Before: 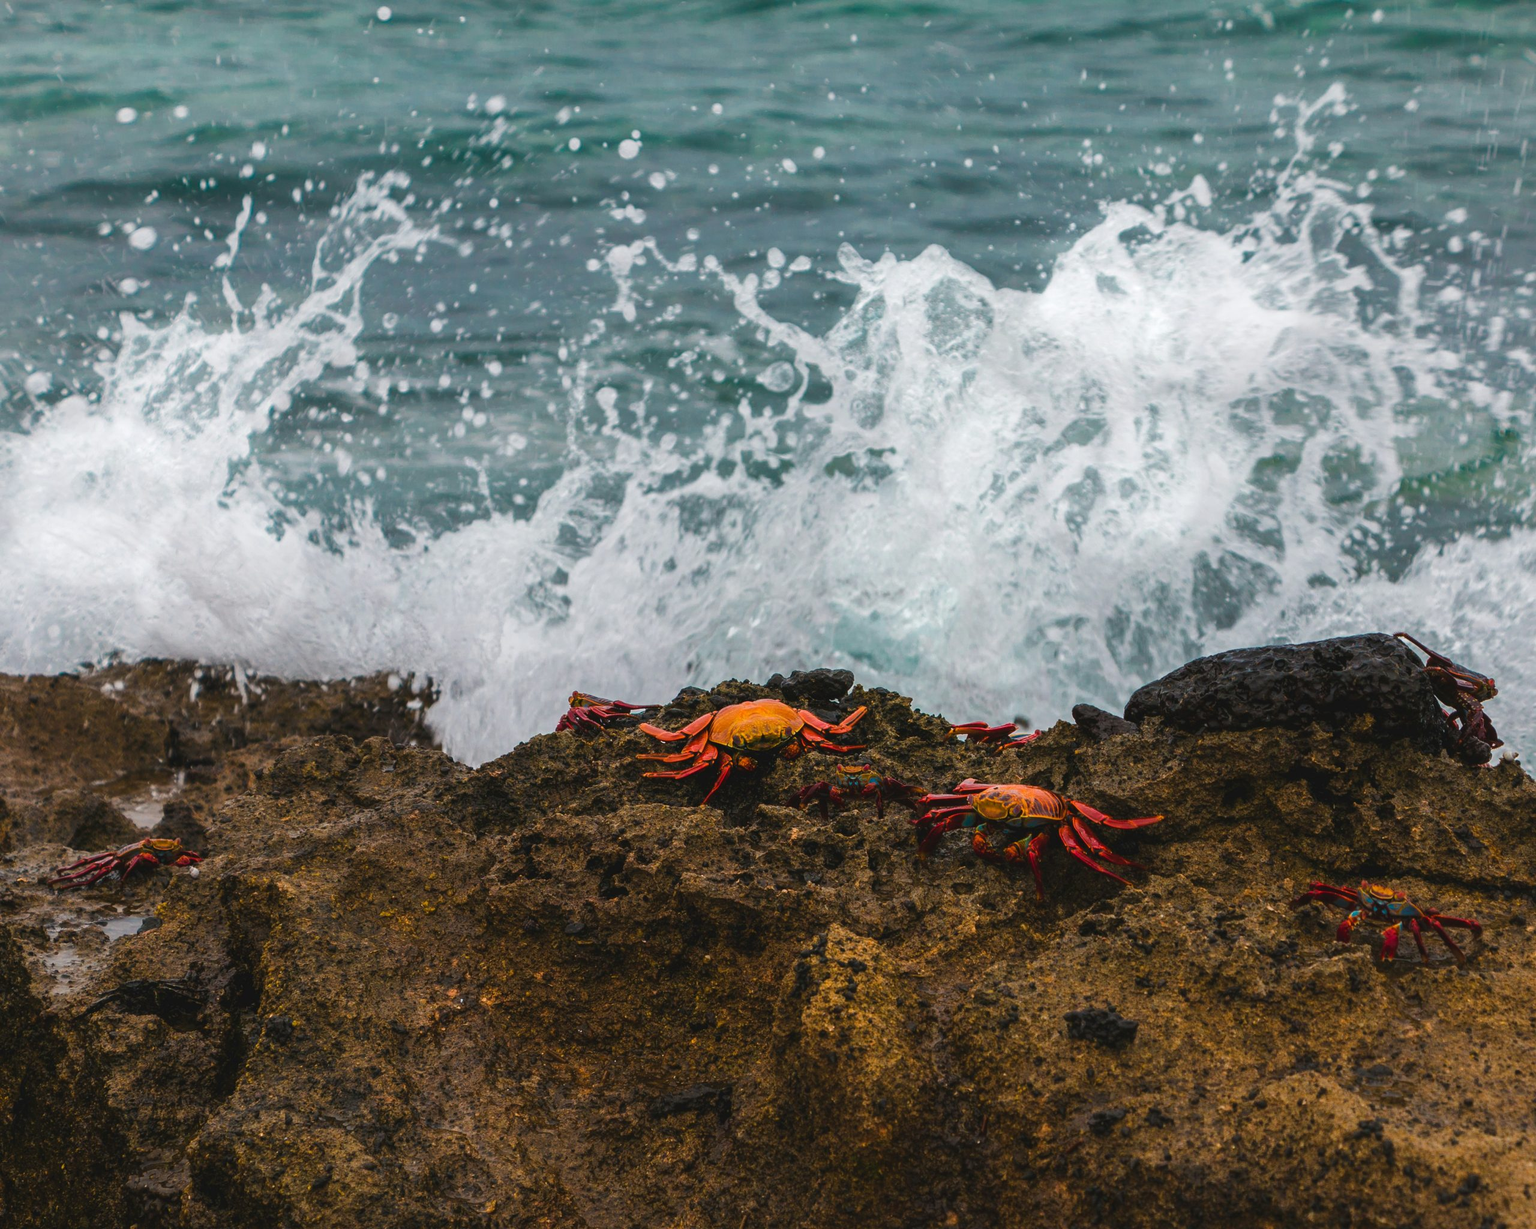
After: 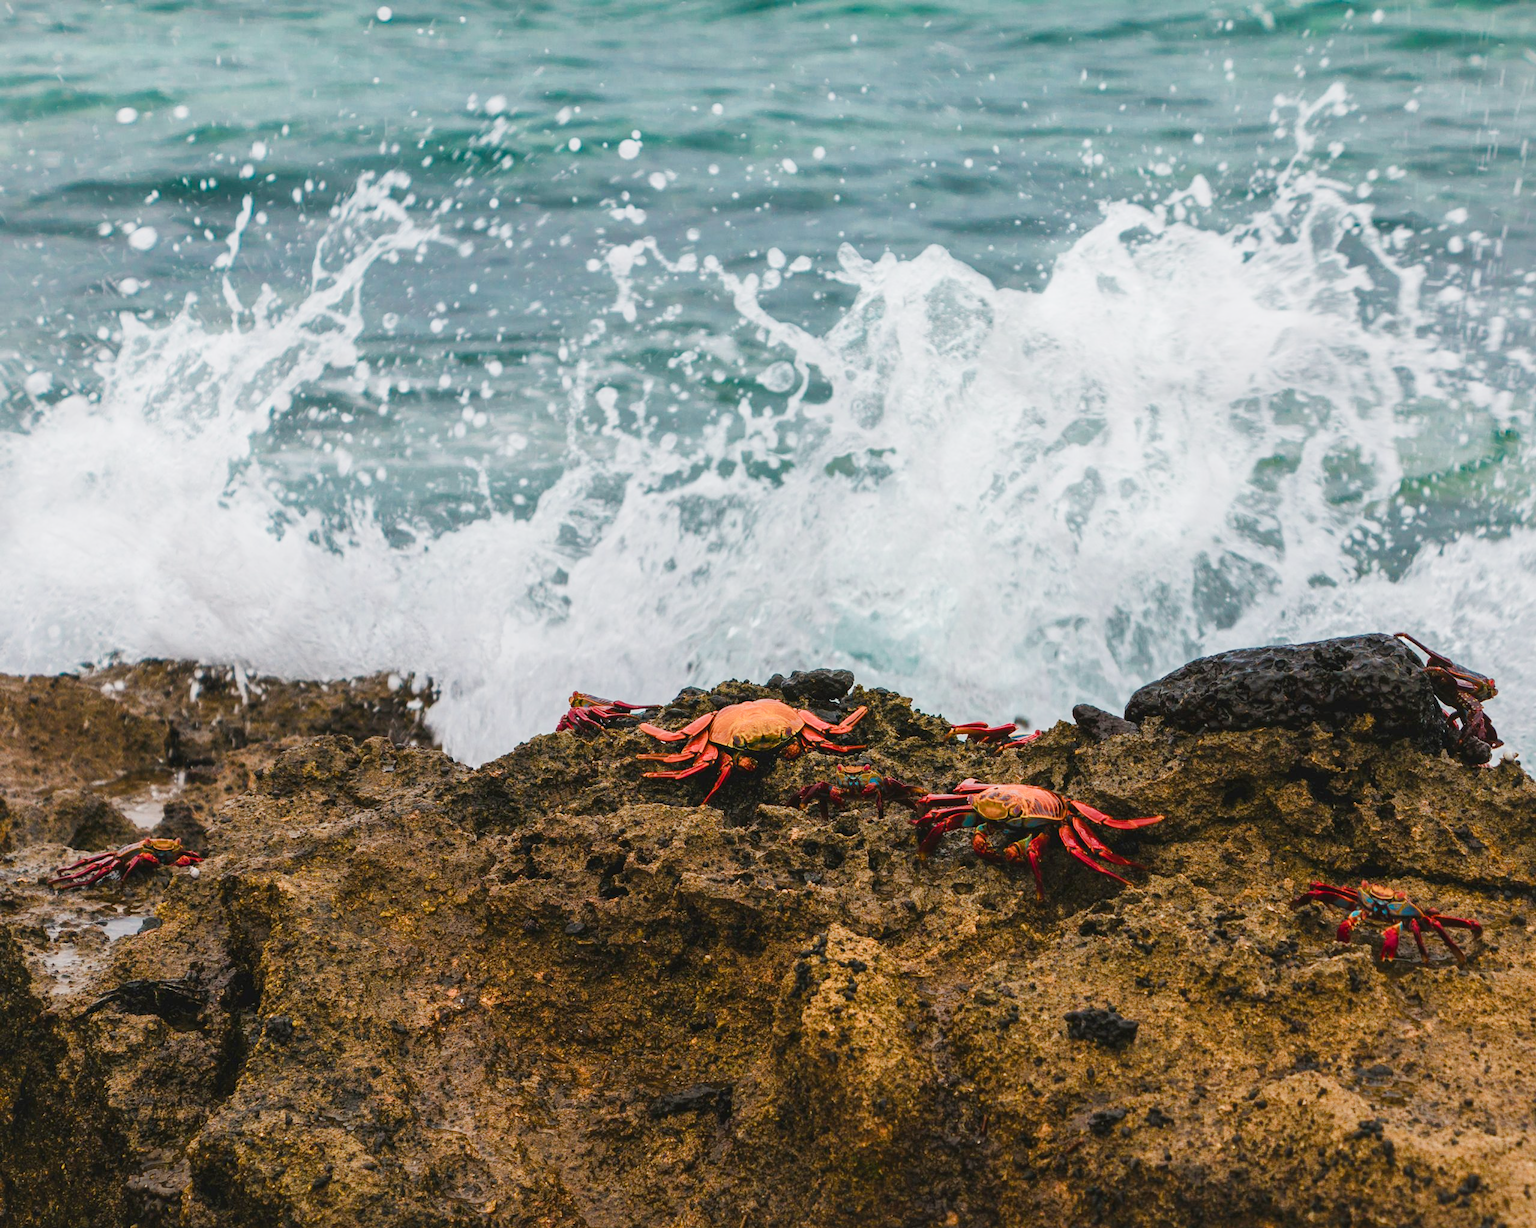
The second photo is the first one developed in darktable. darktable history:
color balance rgb: perceptual saturation grading › global saturation 0.021%, perceptual saturation grading › highlights -18.124%, perceptual saturation grading › mid-tones 6.755%, perceptual saturation grading › shadows 27.046%
exposure: black level correction 0, exposure 1 EV, compensate highlight preservation false
local contrast: mode bilateral grid, contrast 20, coarseness 49, detail 121%, midtone range 0.2
filmic rgb: black relative exposure -7.65 EV, white relative exposure 4.56 EV, hardness 3.61, contrast in shadows safe
